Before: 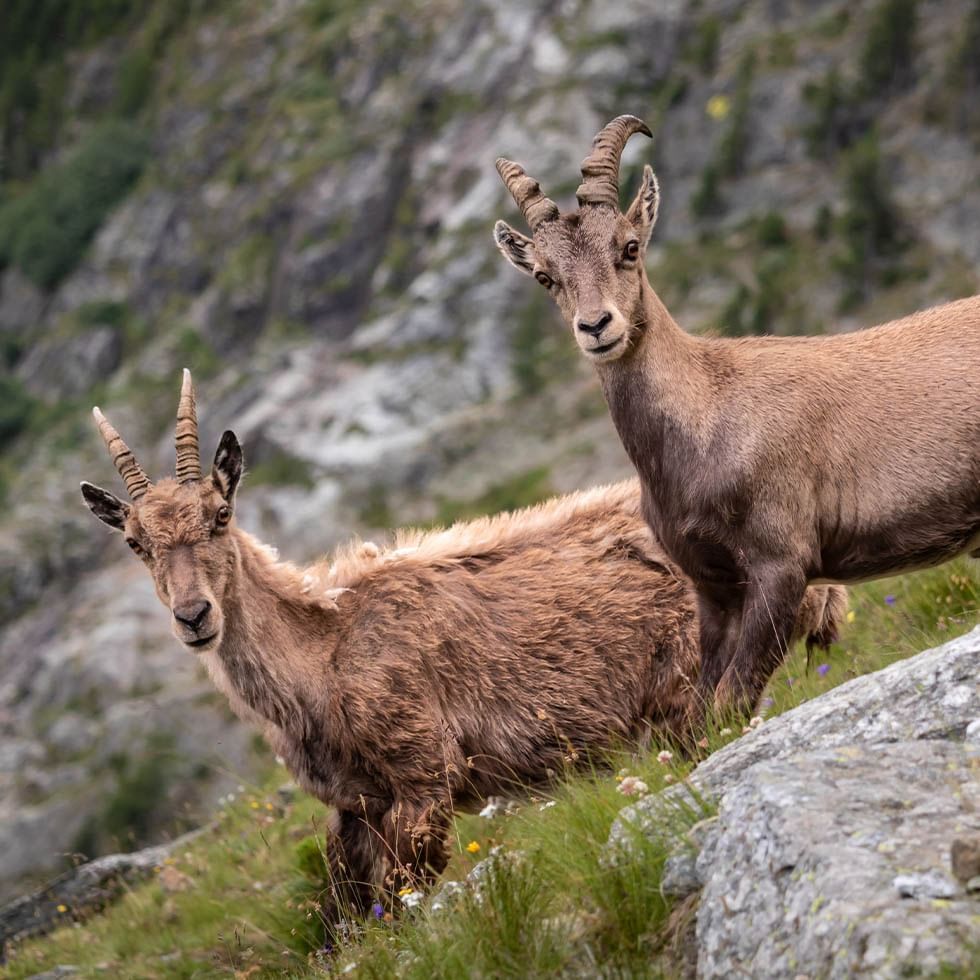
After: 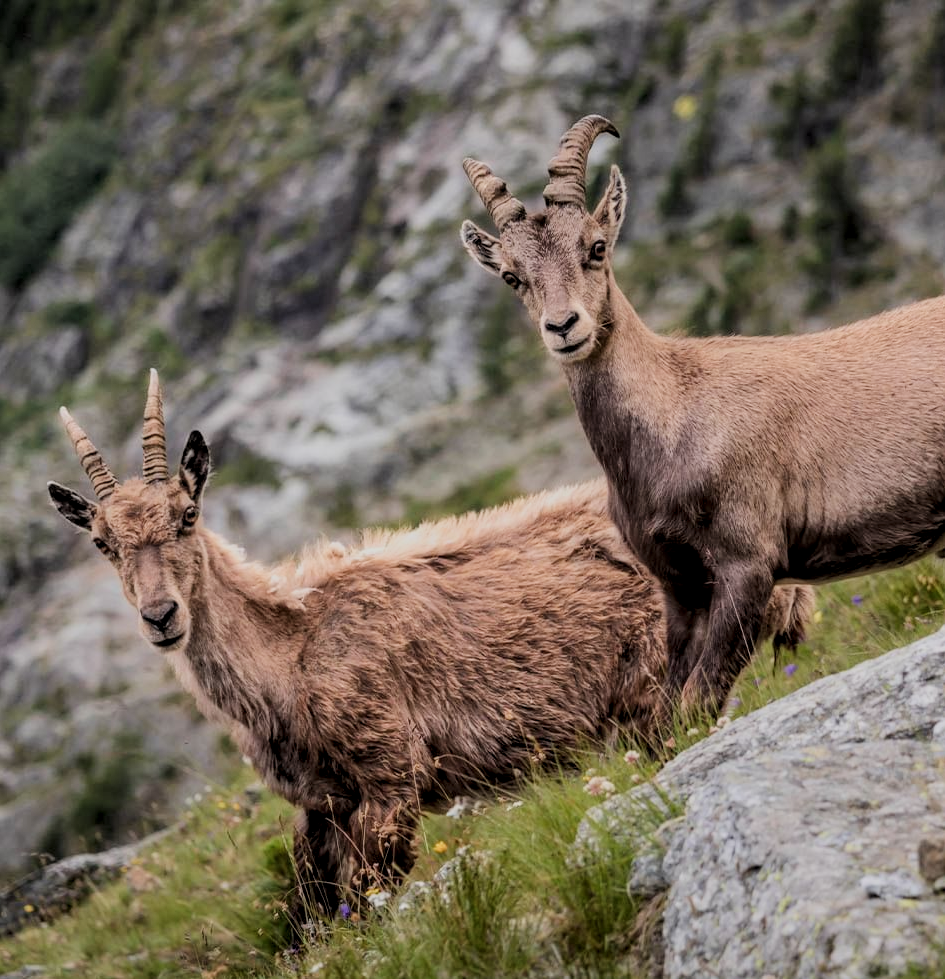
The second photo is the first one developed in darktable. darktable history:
local contrast: detail 130%
filmic rgb: black relative exposure -7.18 EV, white relative exposure 5.39 EV, hardness 3.02, color science v5 (2021), iterations of high-quality reconstruction 0, contrast in shadows safe, contrast in highlights safe
crop and rotate: left 3.513%
